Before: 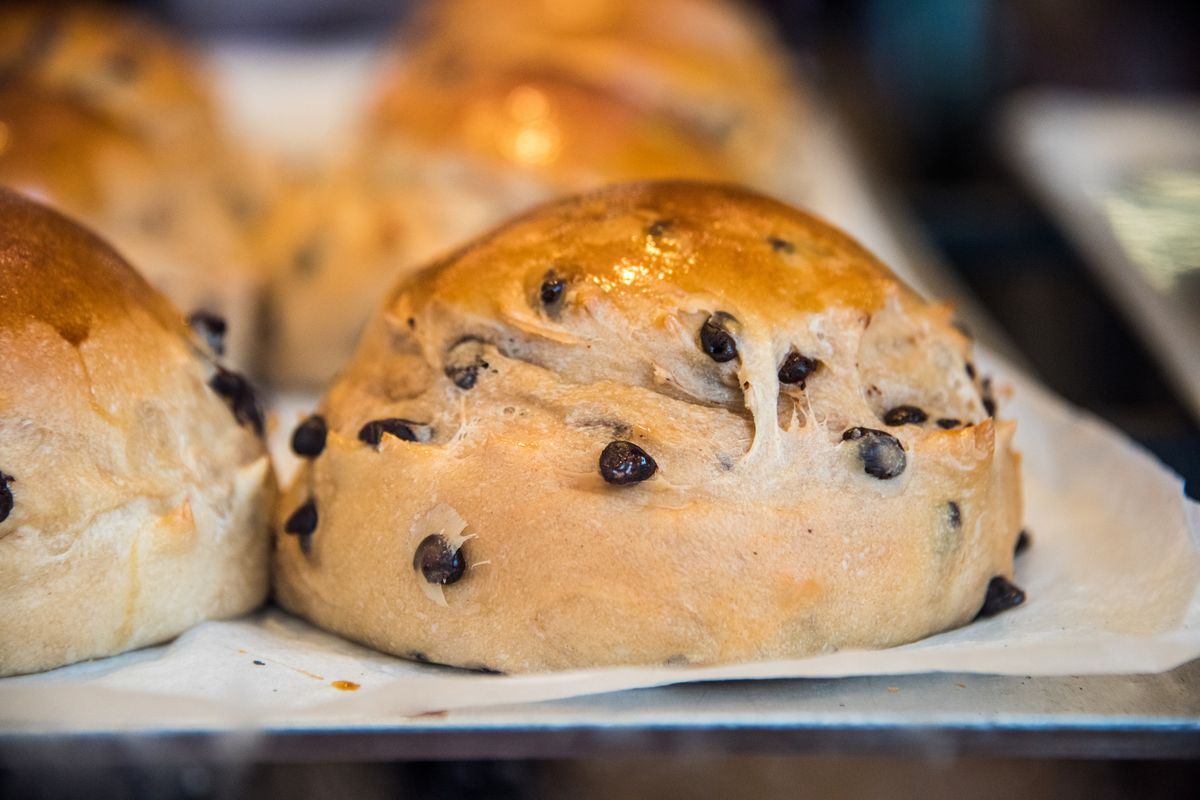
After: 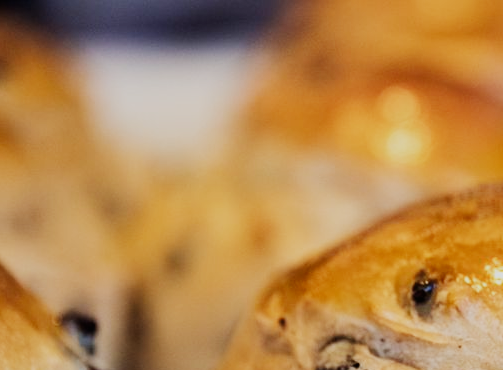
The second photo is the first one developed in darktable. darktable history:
crop and rotate: left 10.817%, top 0.062%, right 47.194%, bottom 53.626%
velvia: strength 10%
sigmoid: skew -0.2, preserve hue 0%, red attenuation 0.1, red rotation 0.035, green attenuation 0.1, green rotation -0.017, blue attenuation 0.15, blue rotation -0.052, base primaries Rec2020
